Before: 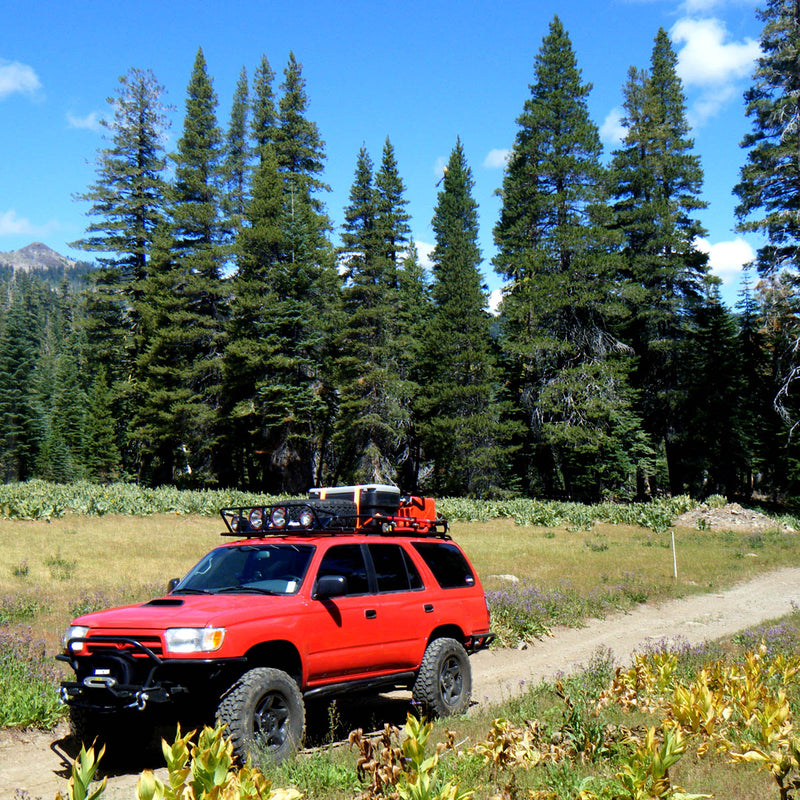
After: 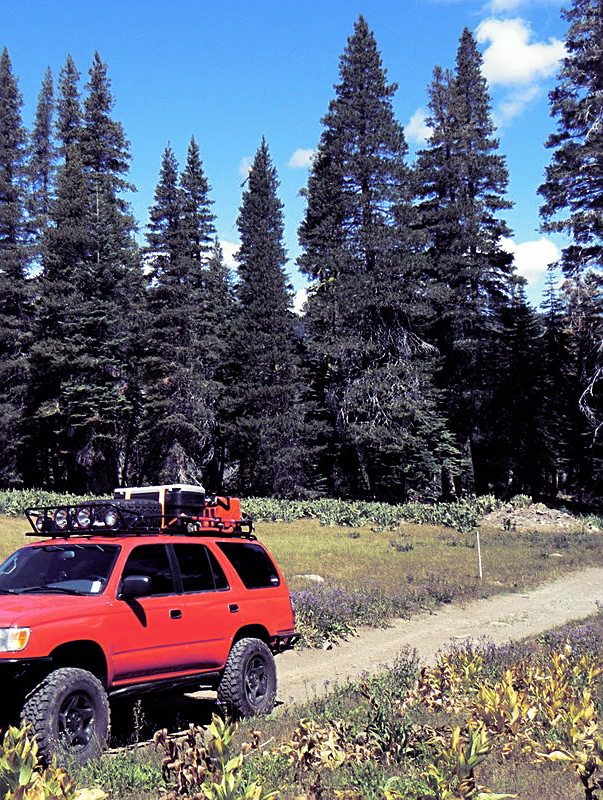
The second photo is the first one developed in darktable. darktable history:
split-toning: shadows › hue 255.6°, shadows › saturation 0.66, highlights › hue 43.2°, highlights › saturation 0.68, balance -50.1
crop and rotate: left 24.6%
sharpen: on, module defaults
contrast brightness saturation: saturation -0.05
